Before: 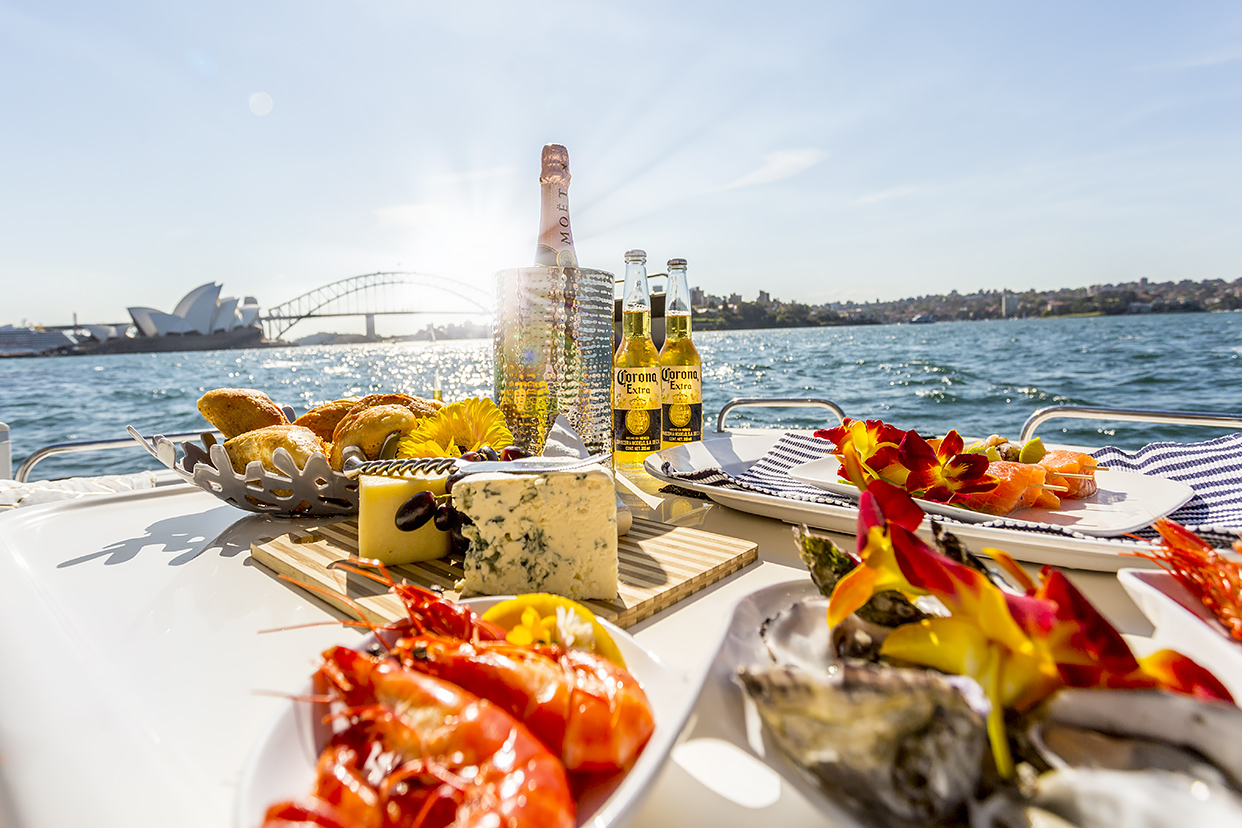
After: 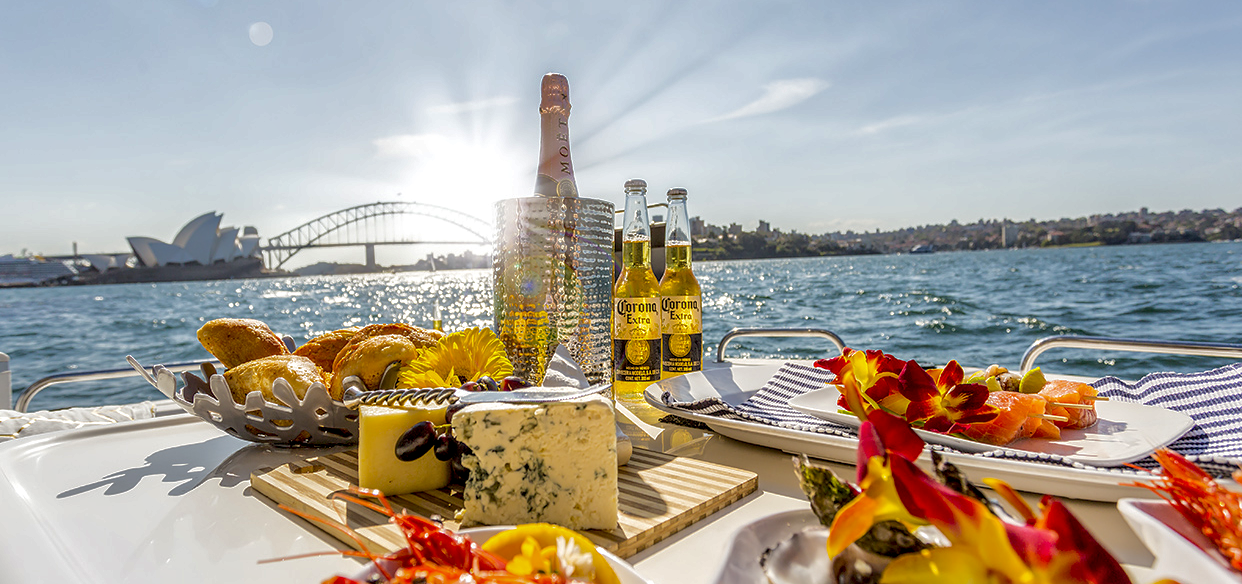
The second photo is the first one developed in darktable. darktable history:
shadows and highlights: shadows 39.81, highlights -59.87
crop and rotate: top 8.495%, bottom 20.897%
local contrast: detail 130%
